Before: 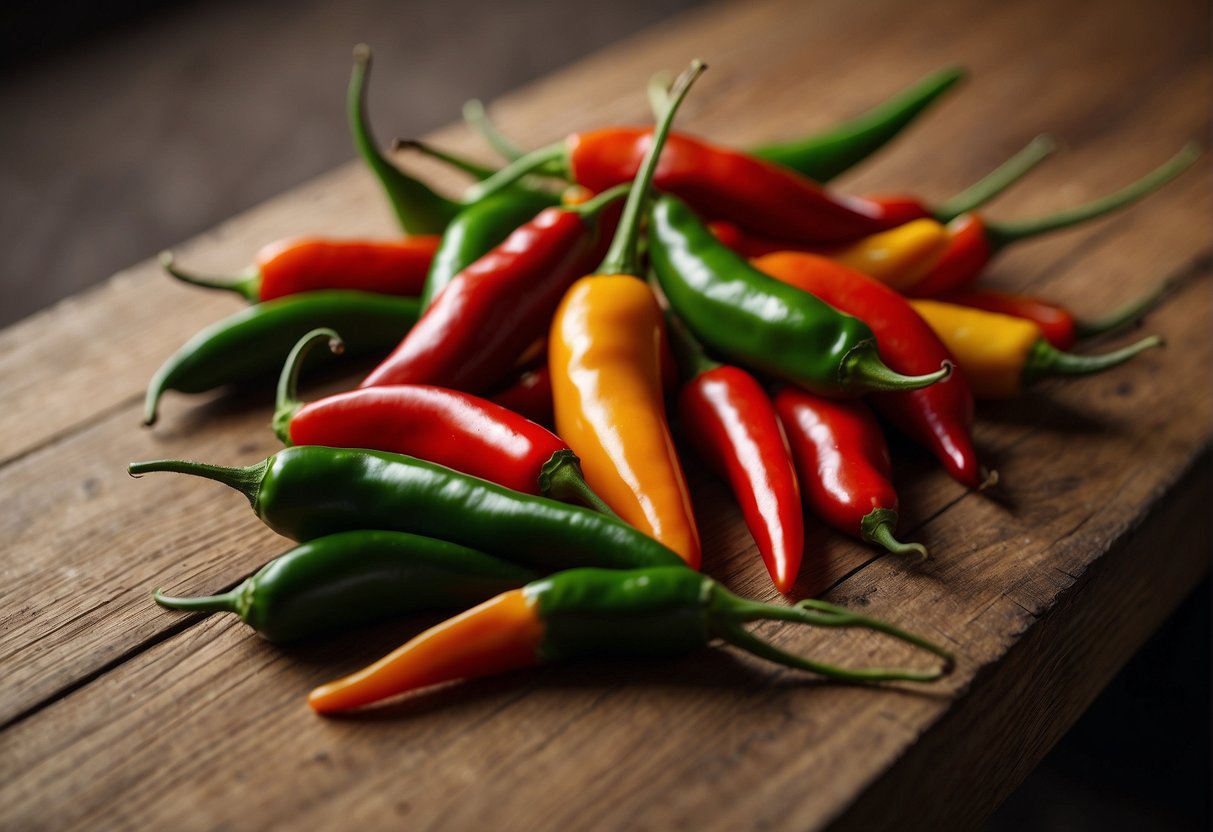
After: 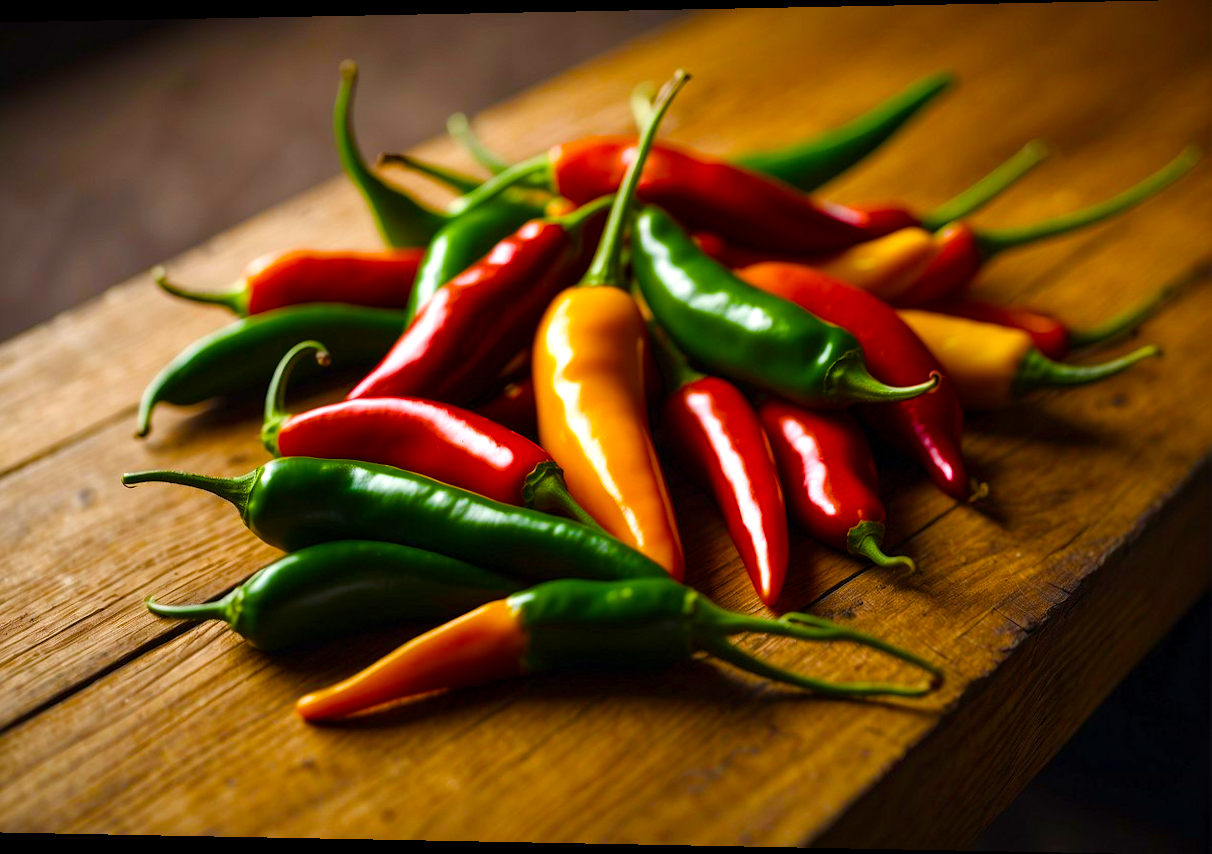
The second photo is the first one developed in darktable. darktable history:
color balance rgb: linear chroma grading › shadows 10%, linear chroma grading › highlights 10%, linear chroma grading › global chroma 15%, linear chroma grading › mid-tones 15%, perceptual saturation grading › global saturation 40%, perceptual saturation grading › highlights -25%, perceptual saturation grading › mid-tones 35%, perceptual saturation grading › shadows 35%, perceptual brilliance grading › global brilliance 11.29%, global vibrance 11.29%
rotate and perspective: lens shift (horizontal) -0.055, automatic cropping off
